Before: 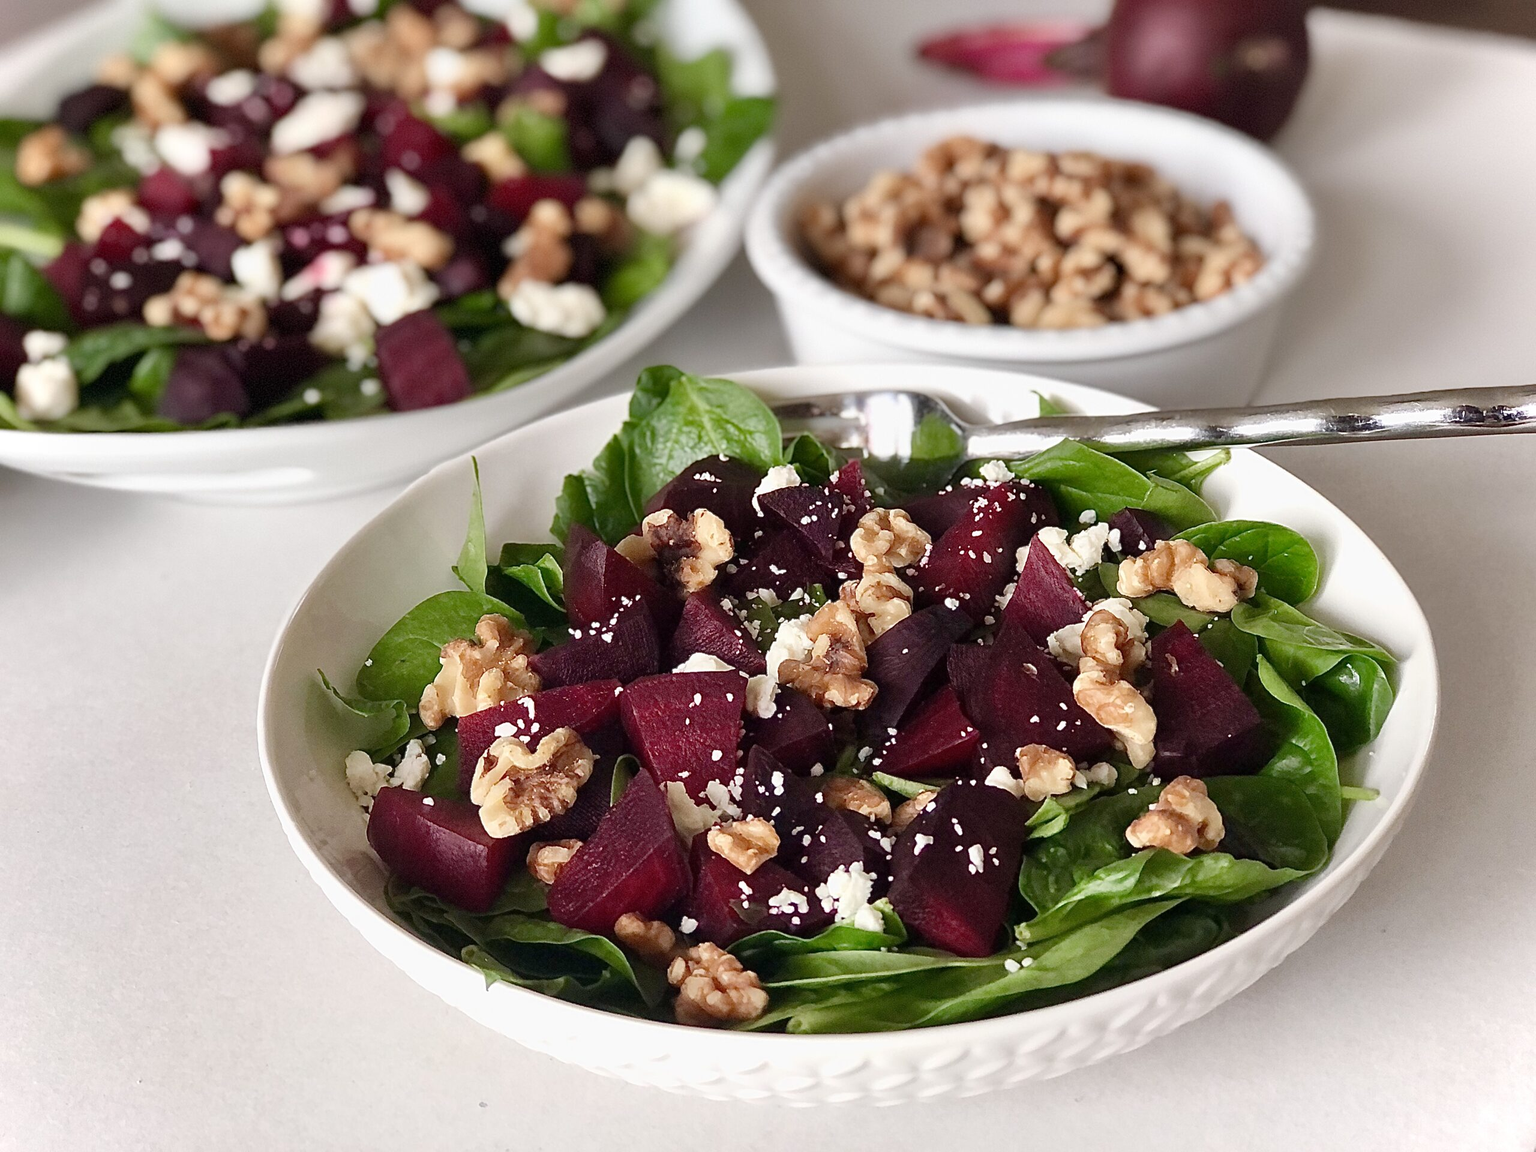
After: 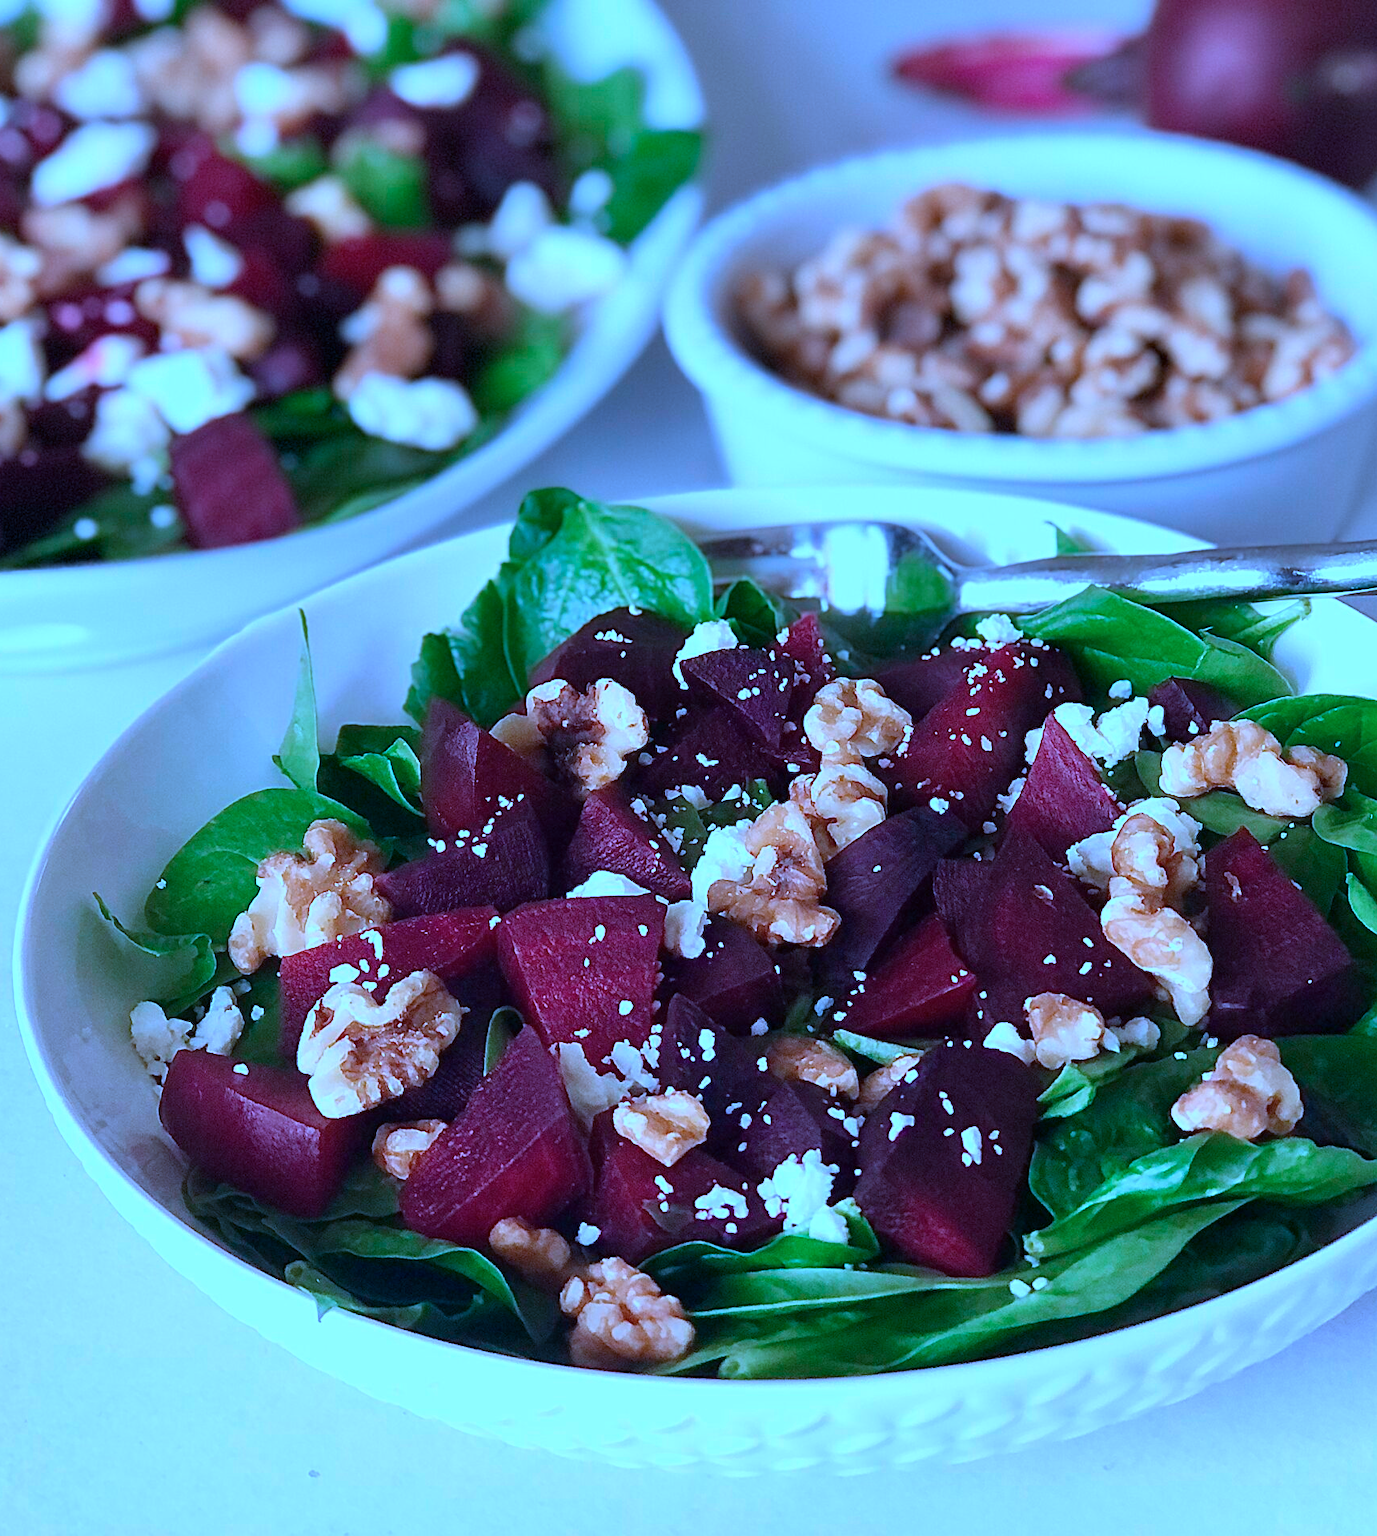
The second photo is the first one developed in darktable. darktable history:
crop and rotate: left 16.161%, right 16.575%
color calibration: gray › normalize channels true, illuminant as shot in camera, x 0.464, y 0.421, temperature 2673.56 K, gamut compression 0.018
